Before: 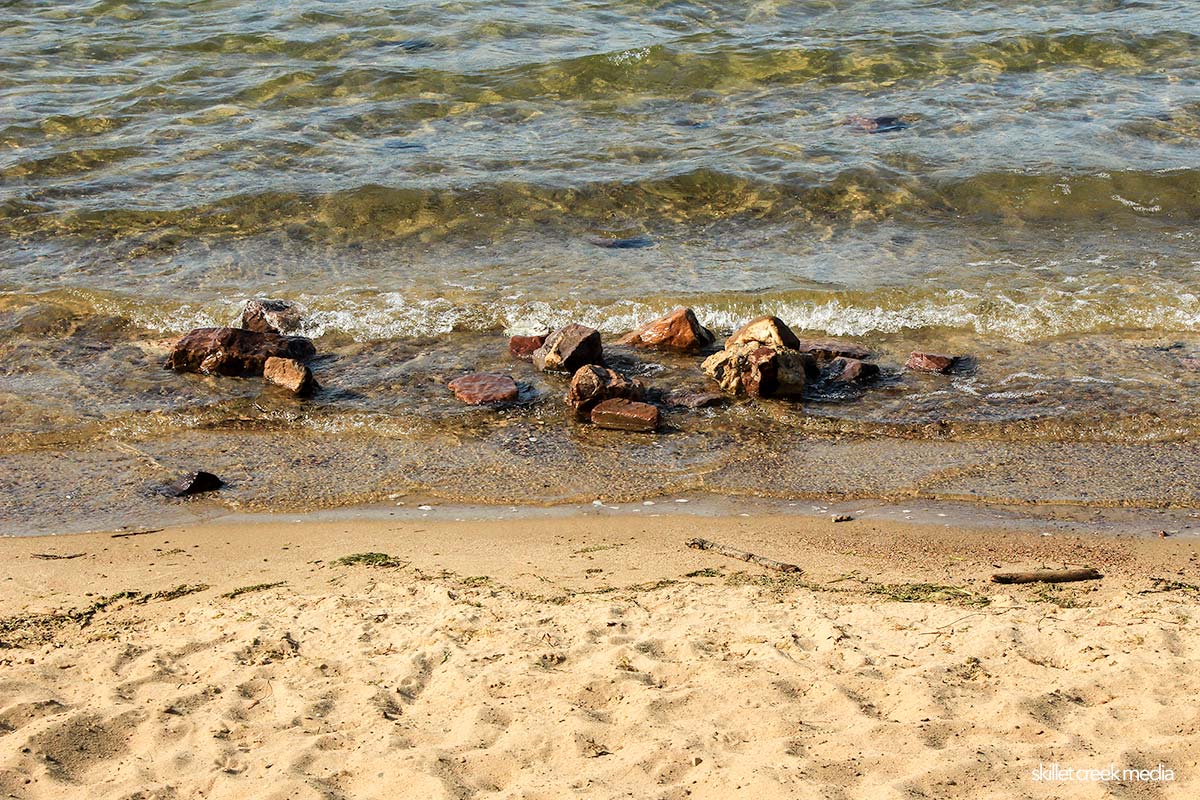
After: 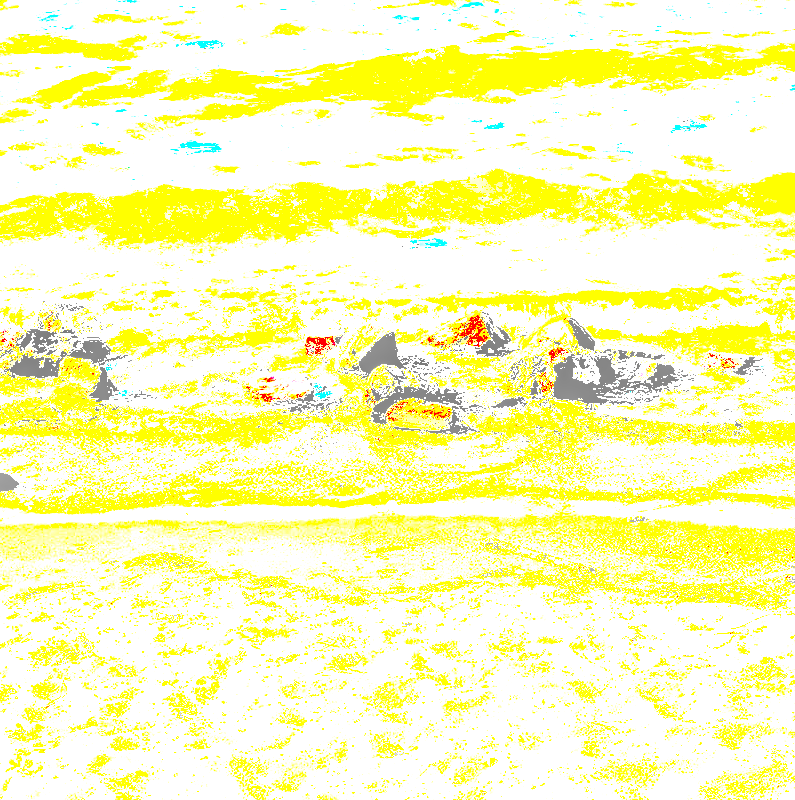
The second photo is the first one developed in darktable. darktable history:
shadows and highlights: shadows -89.84, highlights 88.07, soften with gaussian
crop: left 17.163%, right 16.544%
base curve: curves: ch0 [(0, 0) (0.012, 0.01) (0.073, 0.168) (0.31, 0.711) (0.645, 0.957) (1, 1)]
contrast brightness saturation: saturation -0.065
local contrast: on, module defaults
color balance rgb: global offset › luminance 1.52%, linear chroma grading › shadows 19.517%, linear chroma grading › highlights 4.511%, linear chroma grading › mid-tones 10.424%, perceptual saturation grading › global saturation -10.537%, perceptual saturation grading › highlights -27.494%, perceptual saturation grading › shadows 21.442%, global vibrance 44.935%
levels: levels [0.246, 0.256, 0.506]
